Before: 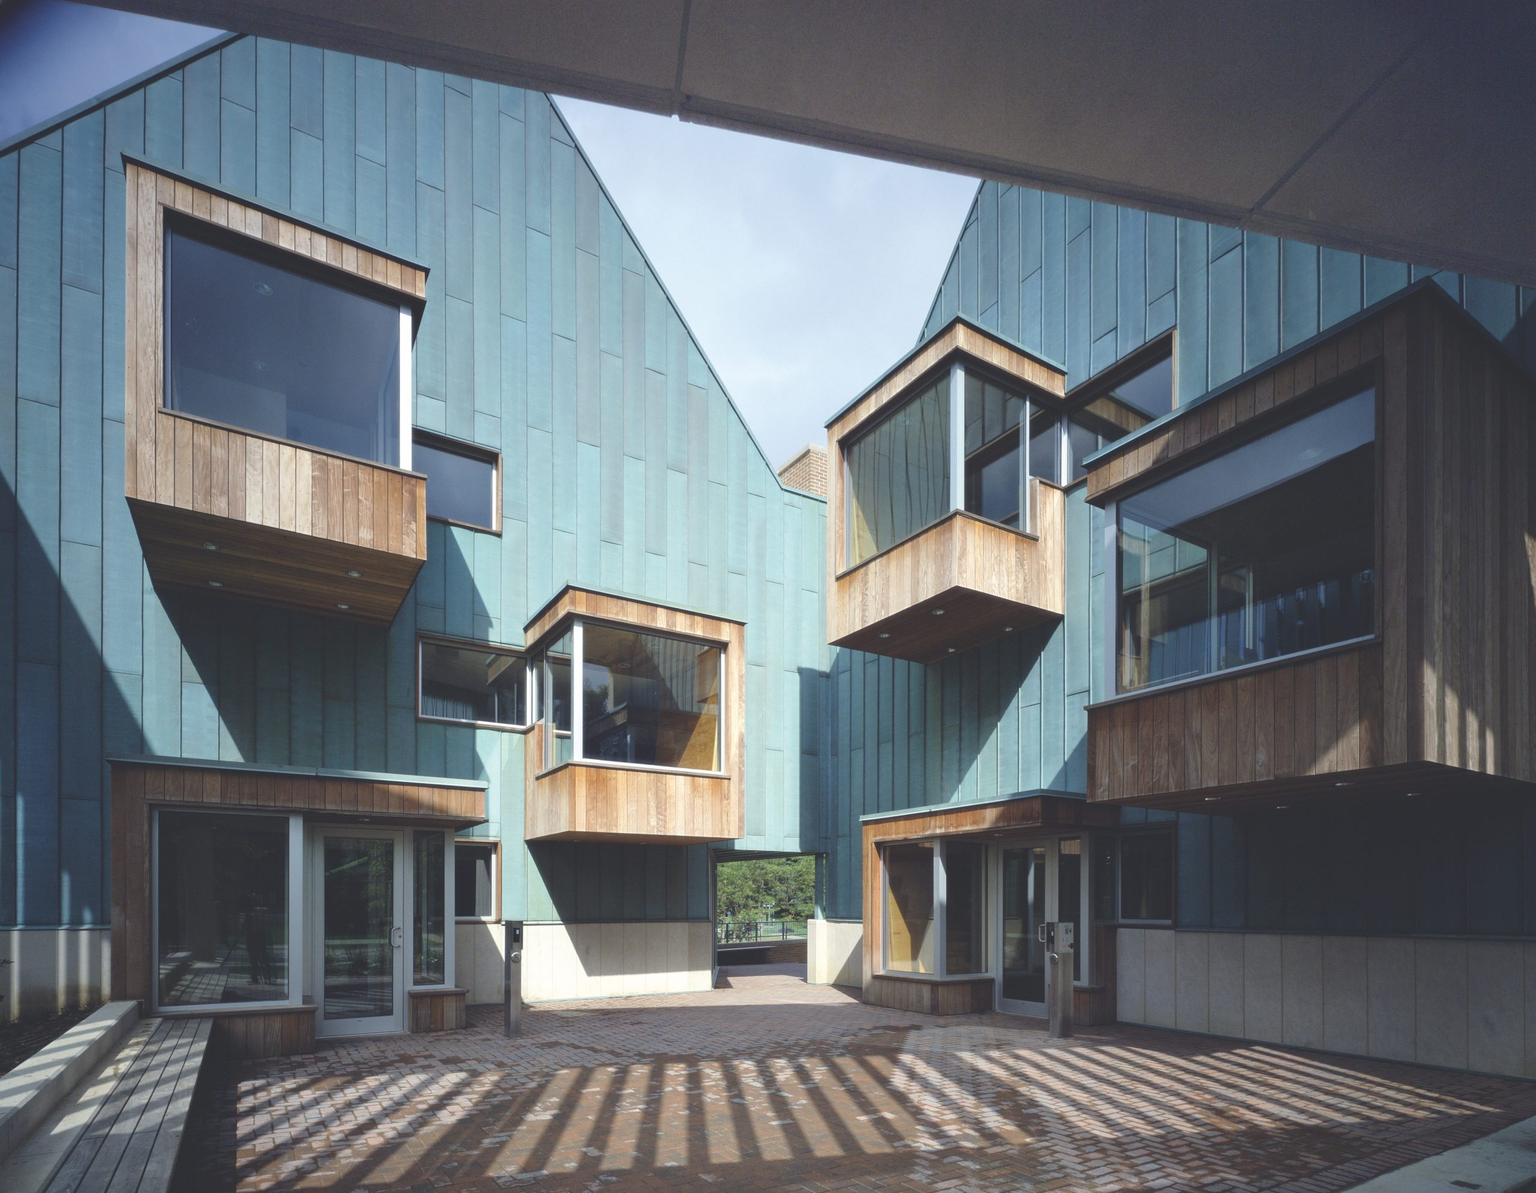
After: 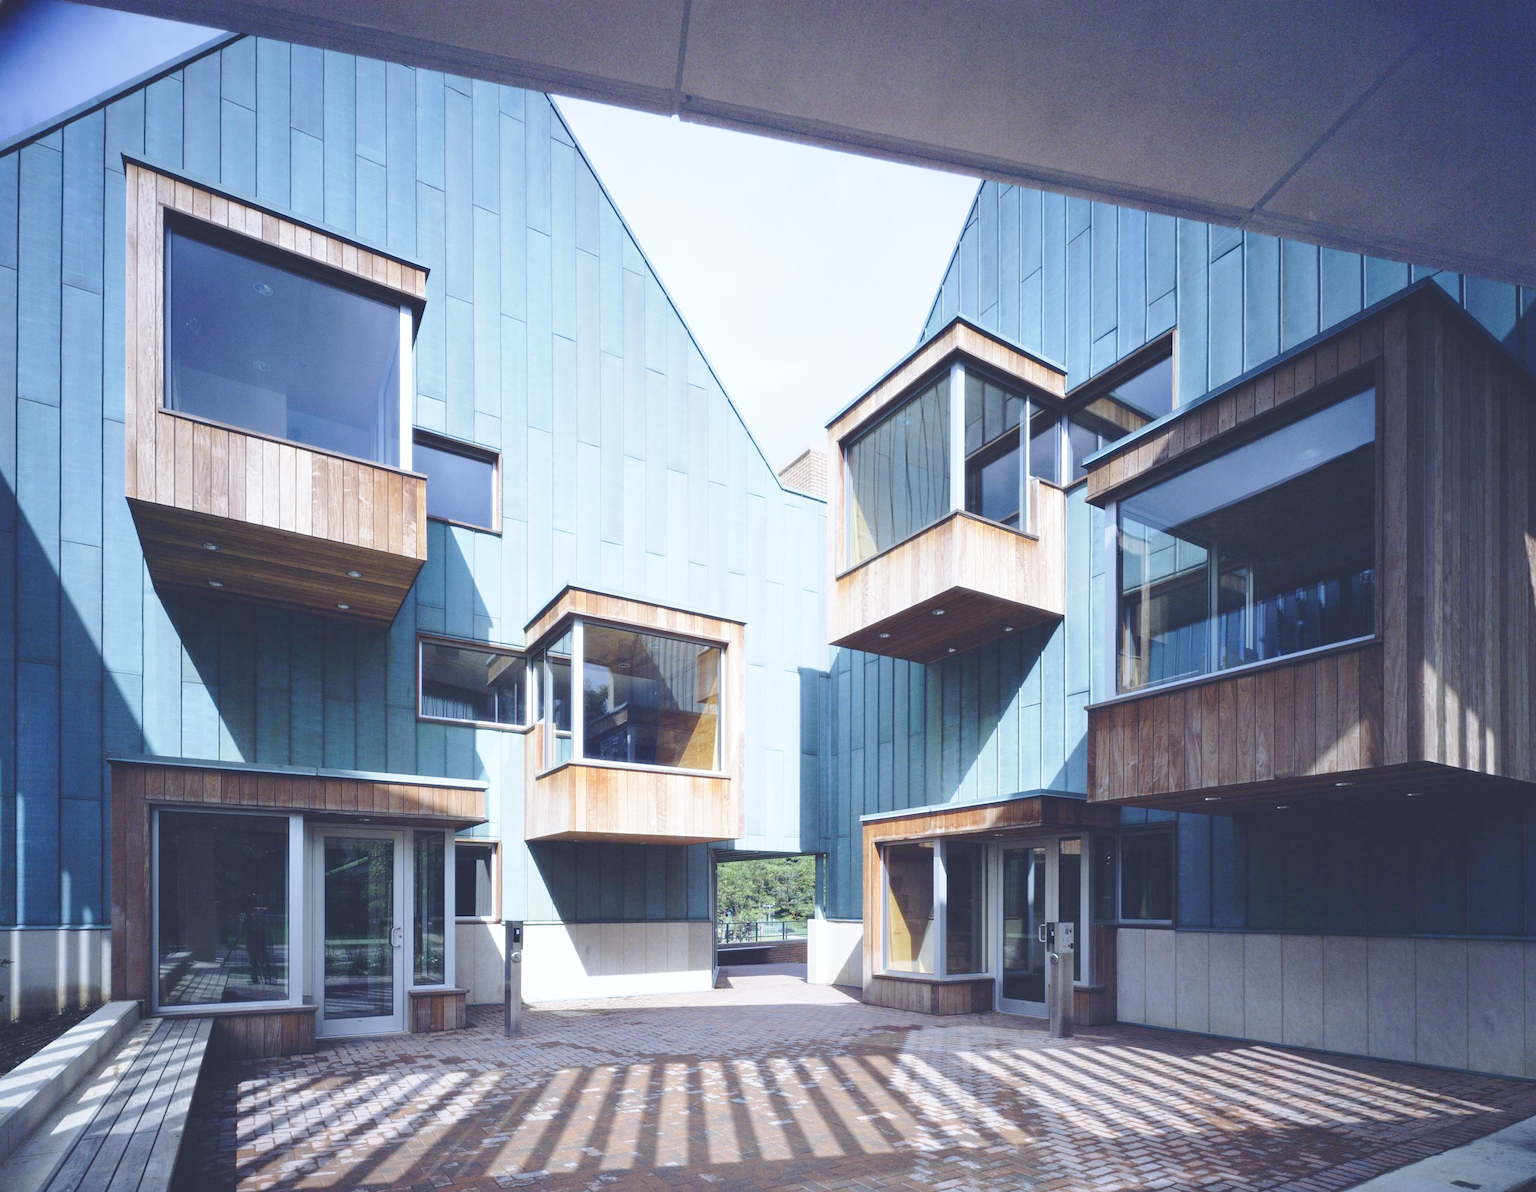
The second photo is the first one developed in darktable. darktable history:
base curve: curves: ch0 [(0, 0) (0.028, 0.03) (0.121, 0.232) (0.46, 0.748) (0.859, 0.968) (1, 1)], preserve colors none
white balance: red 0.967, blue 1.119, emerald 0.756
